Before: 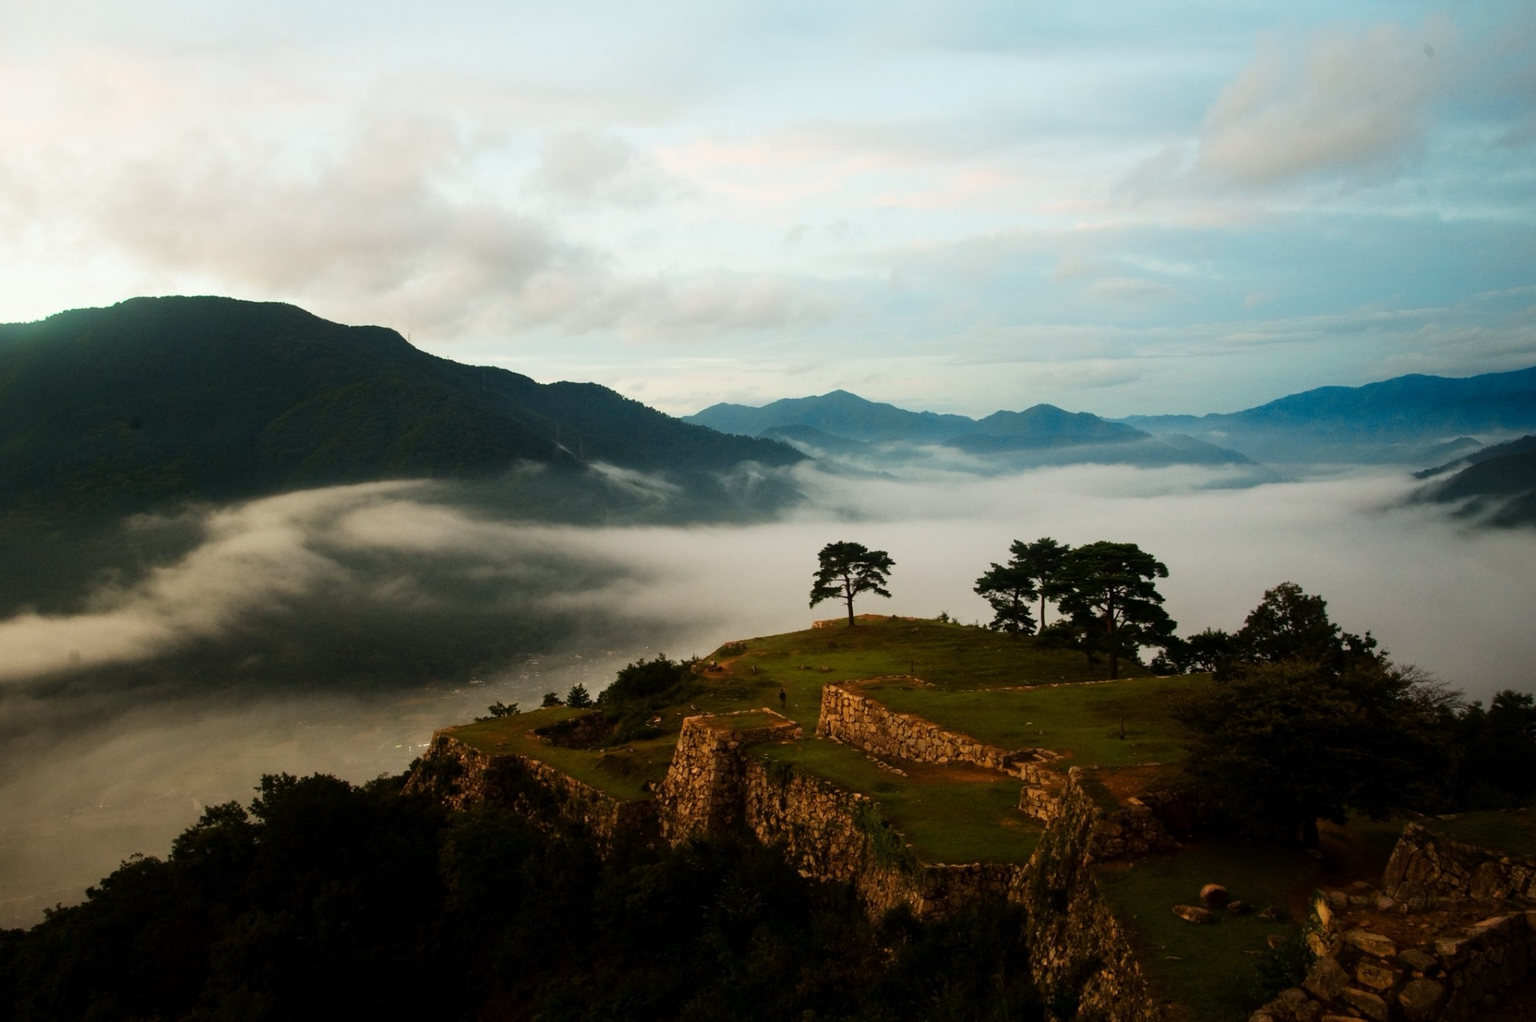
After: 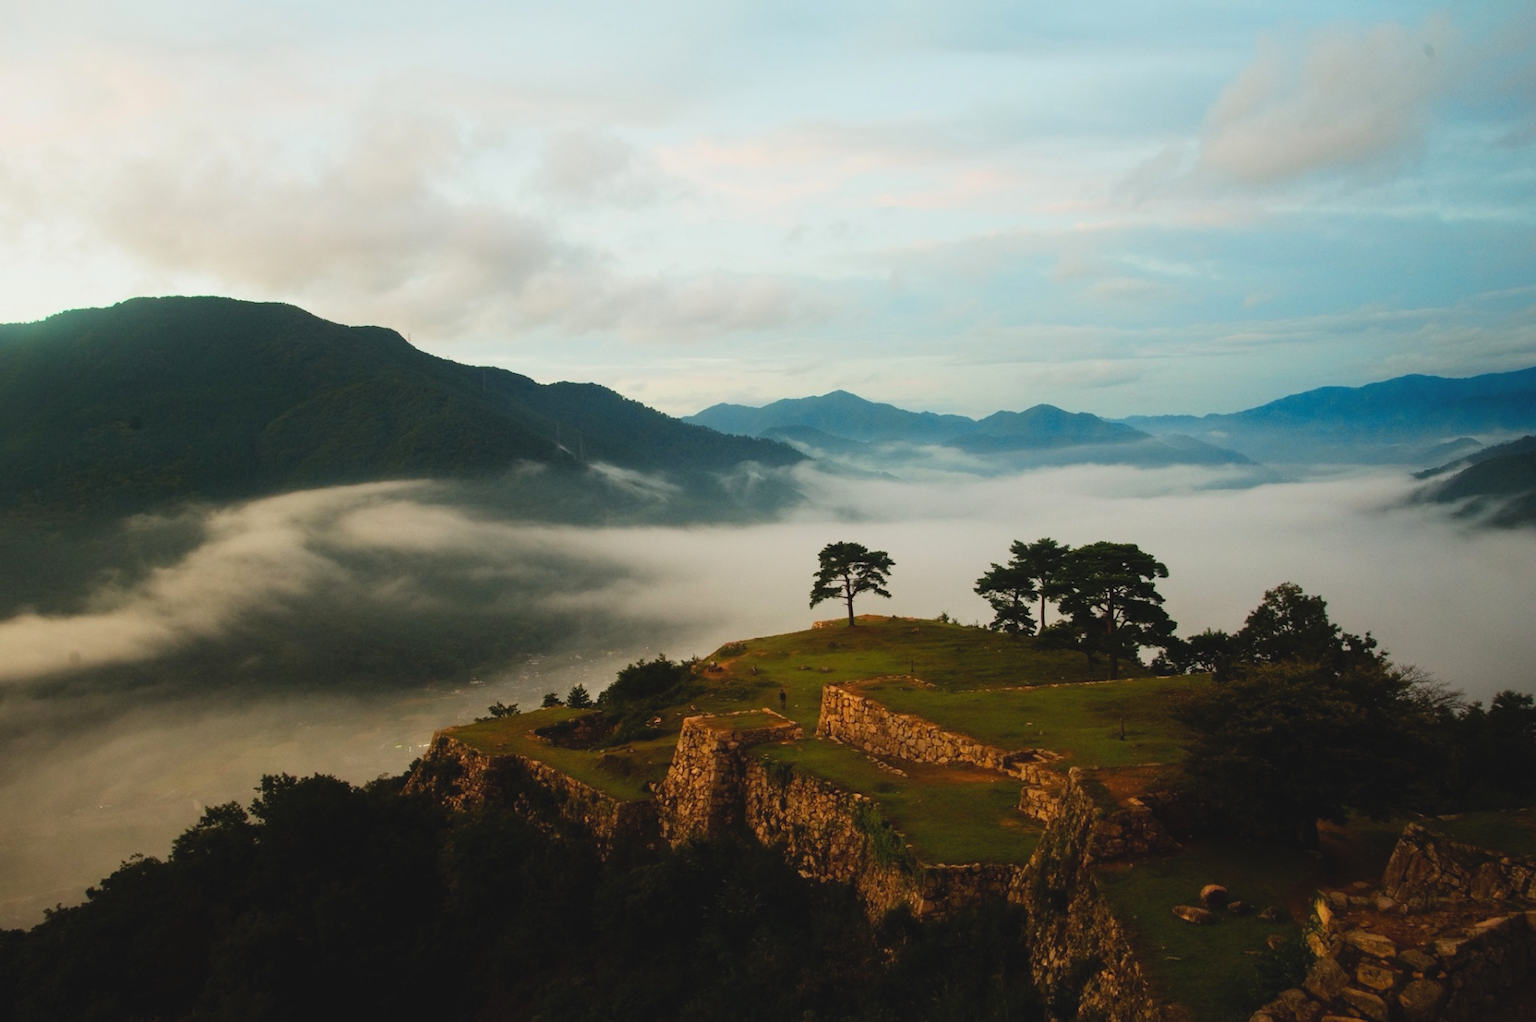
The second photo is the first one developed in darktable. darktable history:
contrast brightness saturation: contrast -0.097, brightness 0.05, saturation 0.08
